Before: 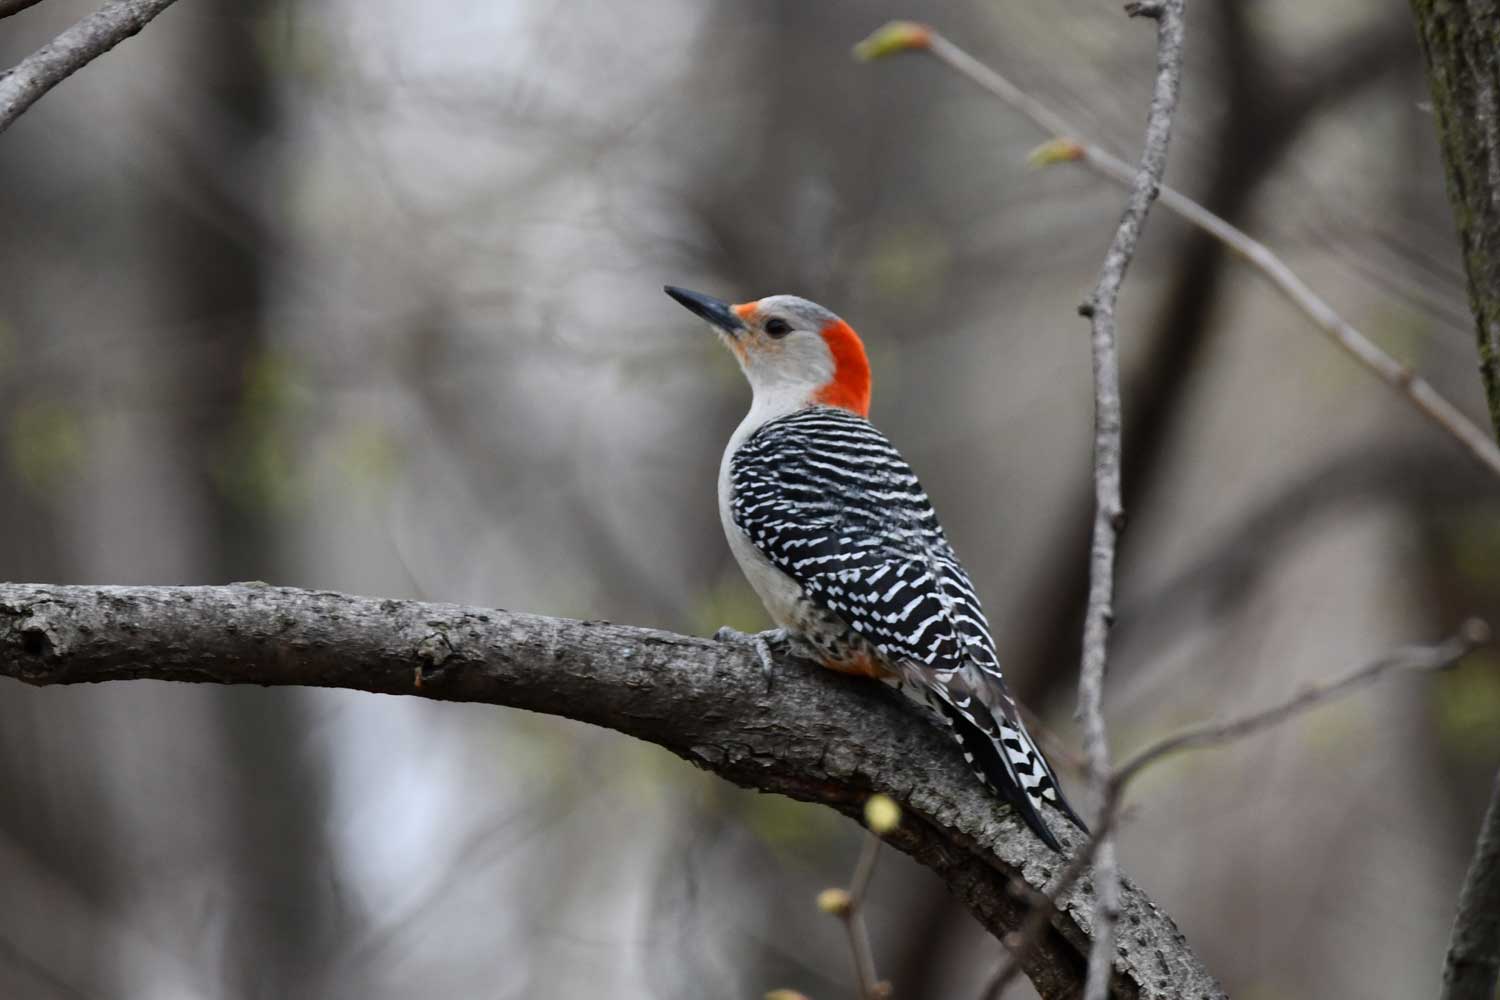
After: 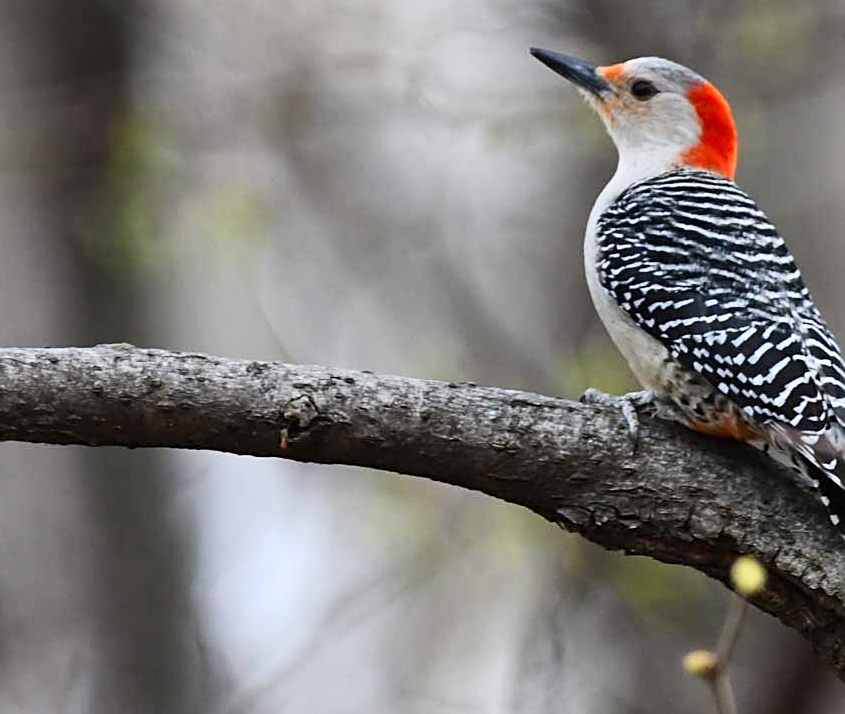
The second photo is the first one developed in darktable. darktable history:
sharpen: on, module defaults
crop: left 8.966%, top 23.852%, right 34.699%, bottom 4.703%
contrast brightness saturation: contrast 0.2, brightness 0.16, saturation 0.22
